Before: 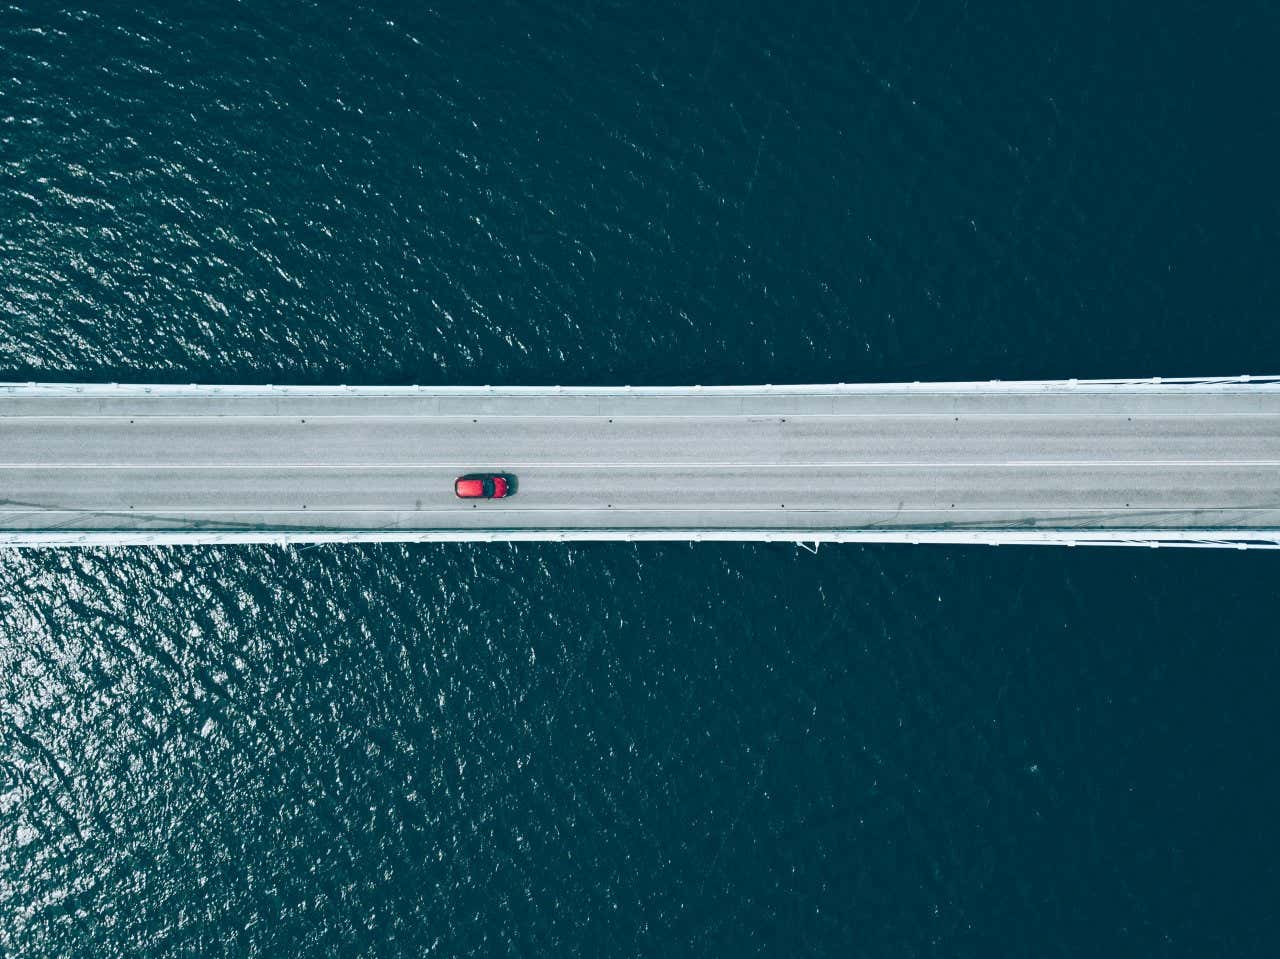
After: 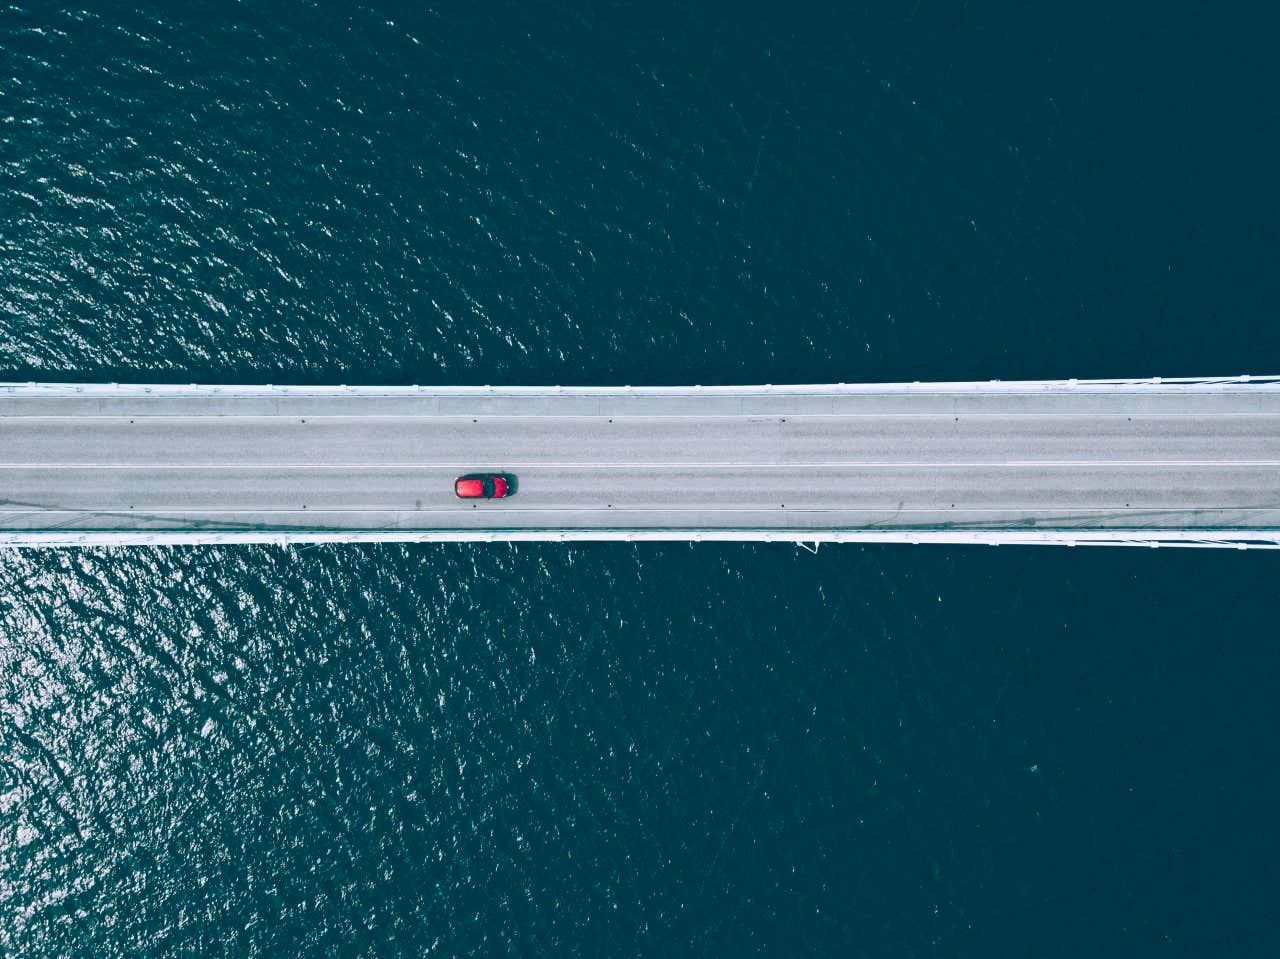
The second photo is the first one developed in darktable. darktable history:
color balance rgb: highlights gain › chroma 1.516%, highlights gain › hue 308.9°, global offset › luminance 0.485%, linear chroma grading › global chroma 9.852%, perceptual saturation grading › global saturation 0.29%, global vibrance 20%
